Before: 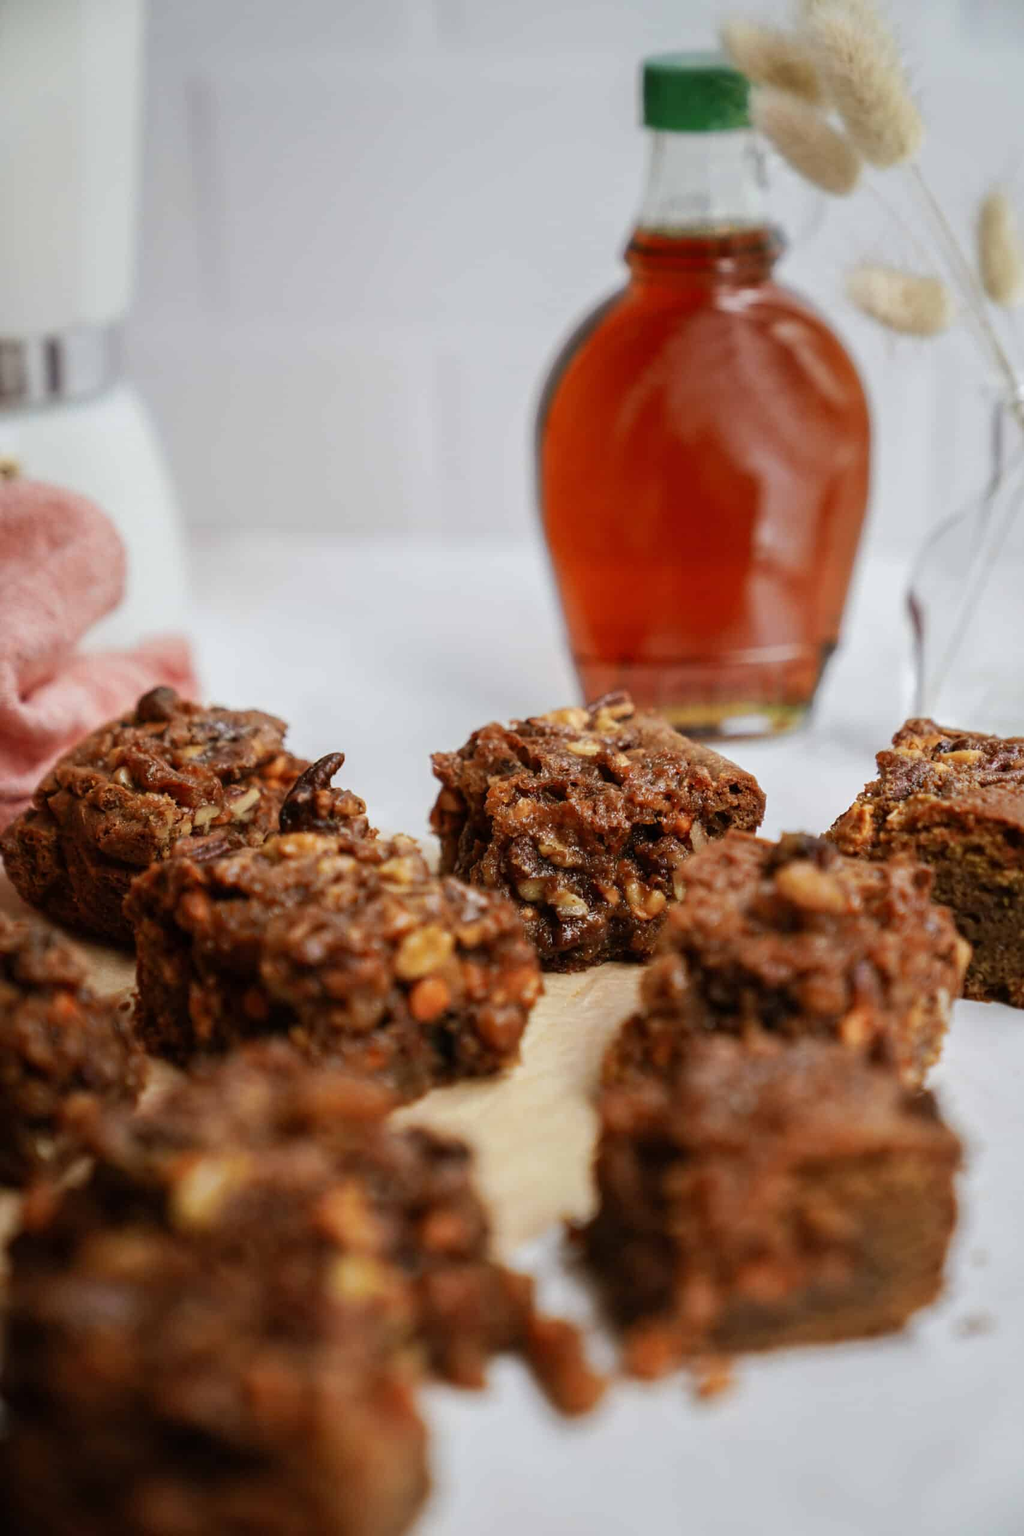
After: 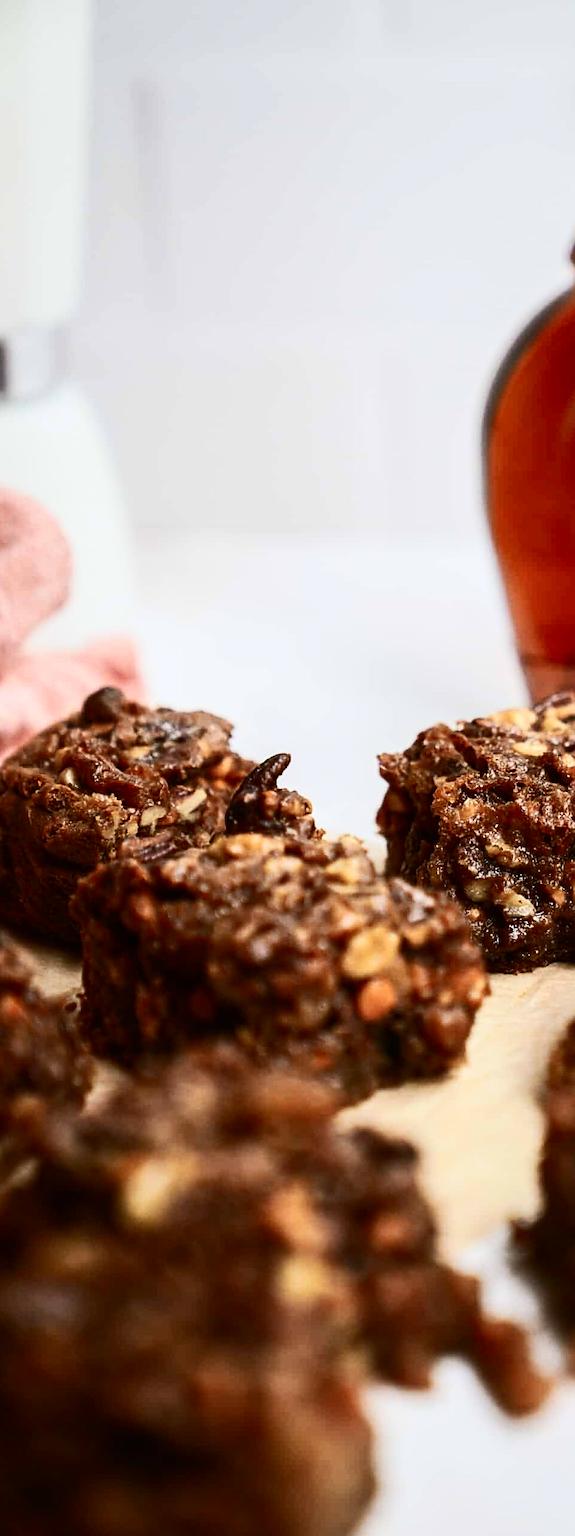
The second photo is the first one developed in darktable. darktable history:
sharpen: on, module defaults
crop: left 5.316%, right 38.464%
contrast brightness saturation: contrast 0.386, brightness 0.103
